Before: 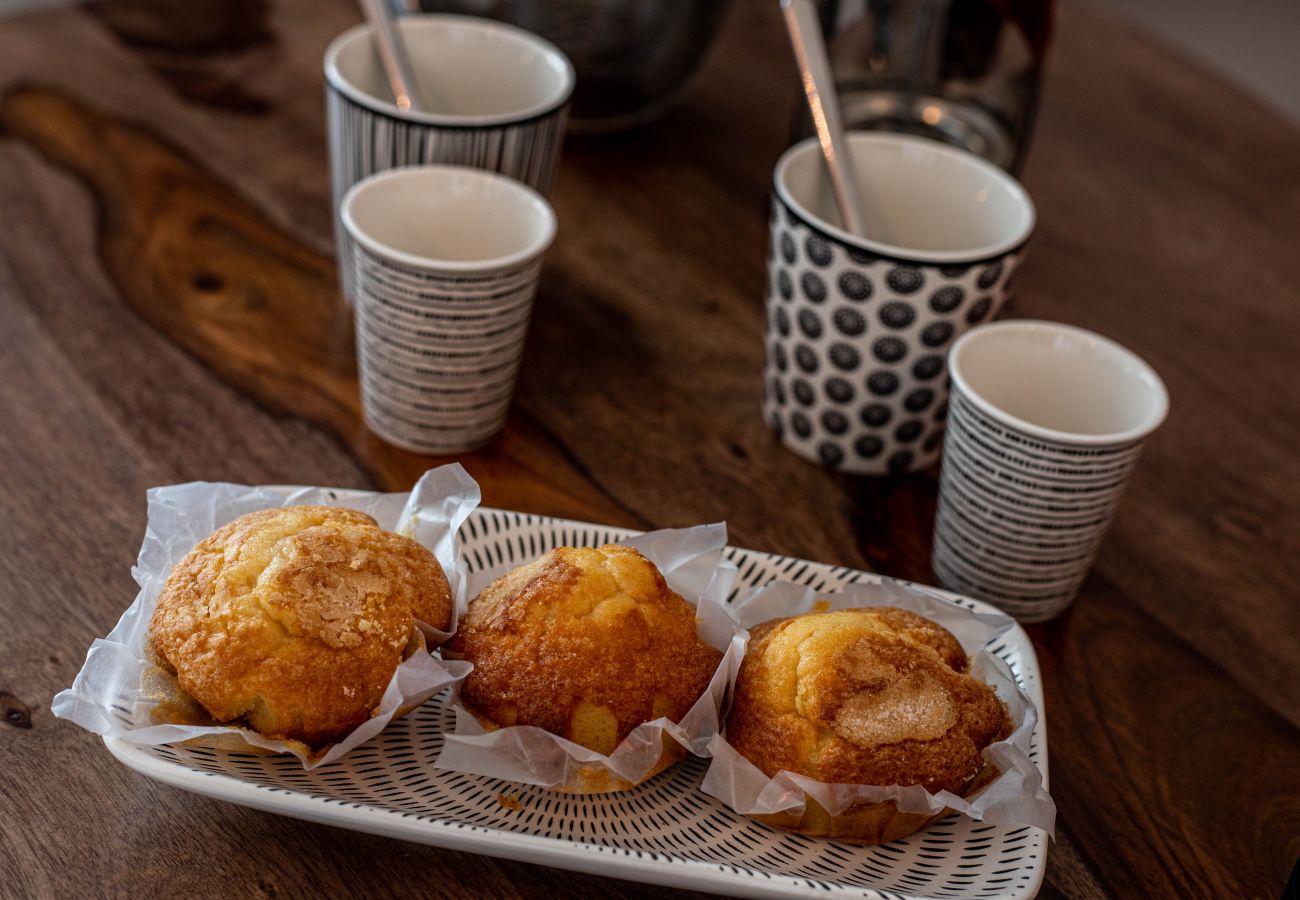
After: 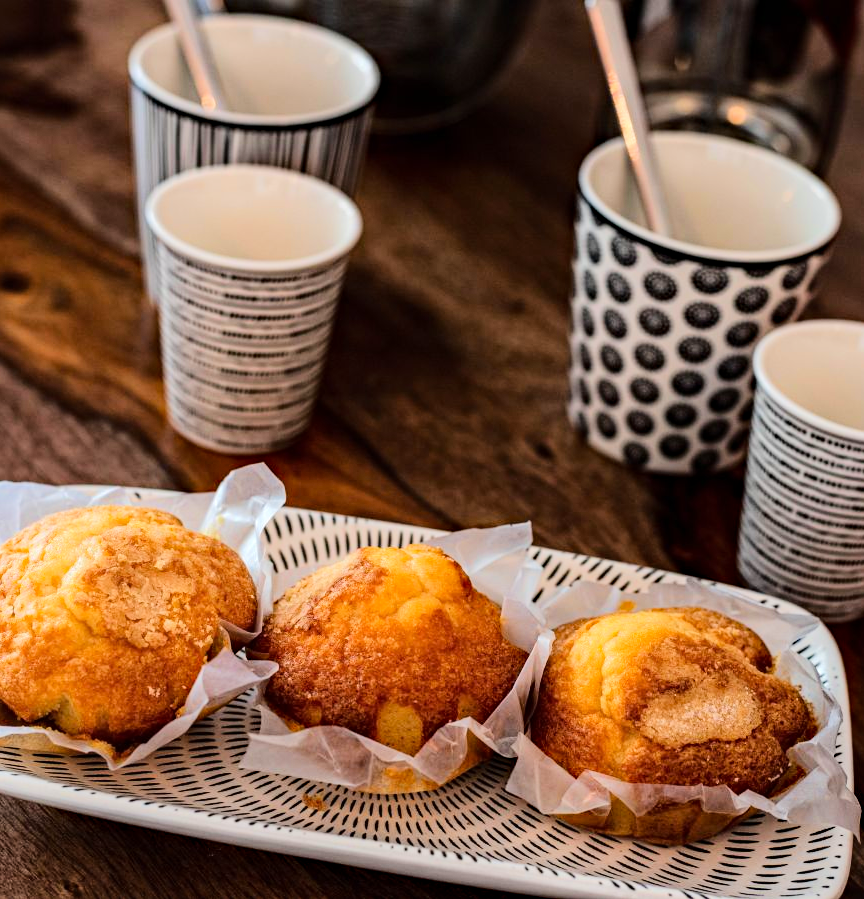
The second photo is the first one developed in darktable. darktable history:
haze removal: compatibility mode true, adaptive false
tone equalizer: -7 EV 0.16 EV, -6 EV 0.573 EV, -5 EV 1.19 EV, -4 EV 1.3 EV, -3 EV 1.17 EV, -2 EV 0.6 EV, -1 EV 0.164 EV, edges refinement/feathering 500, mask exposure compensation -1.57 EV, preserve details no
crop and rotate: left 15.06%, right 18.459%
base curve: curves: ch0 [(0, 0) (0.989, 0.992)], preserve colors none
